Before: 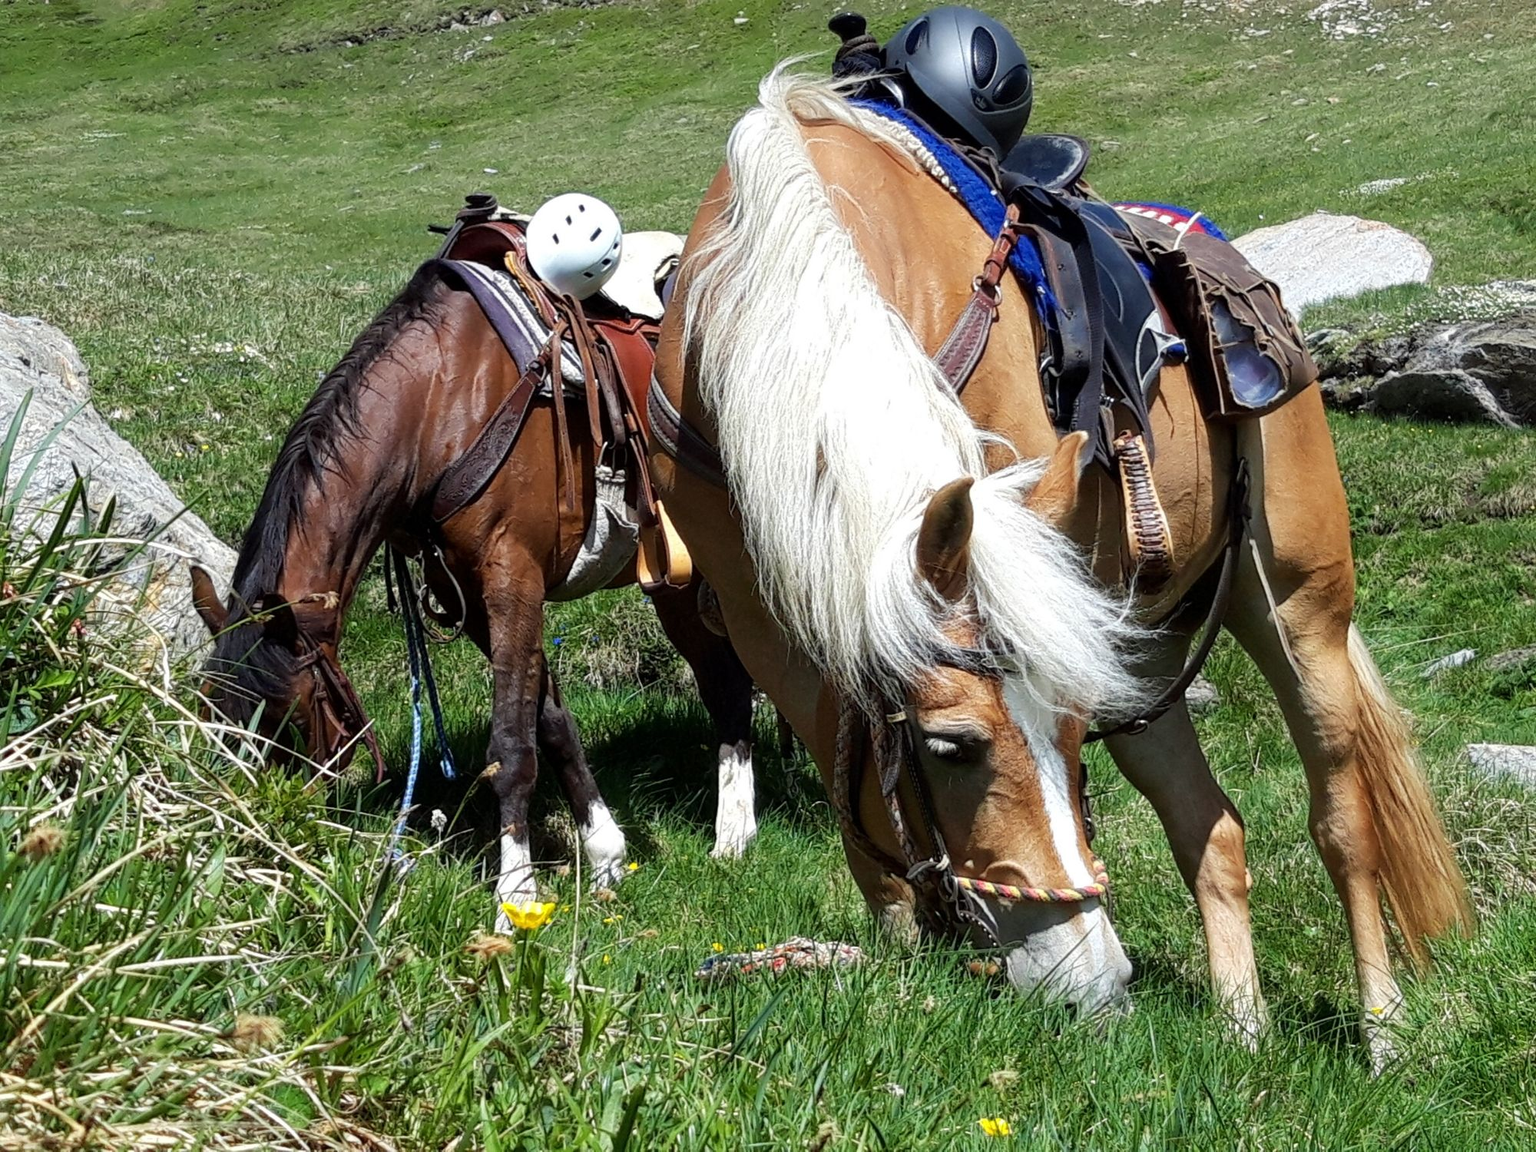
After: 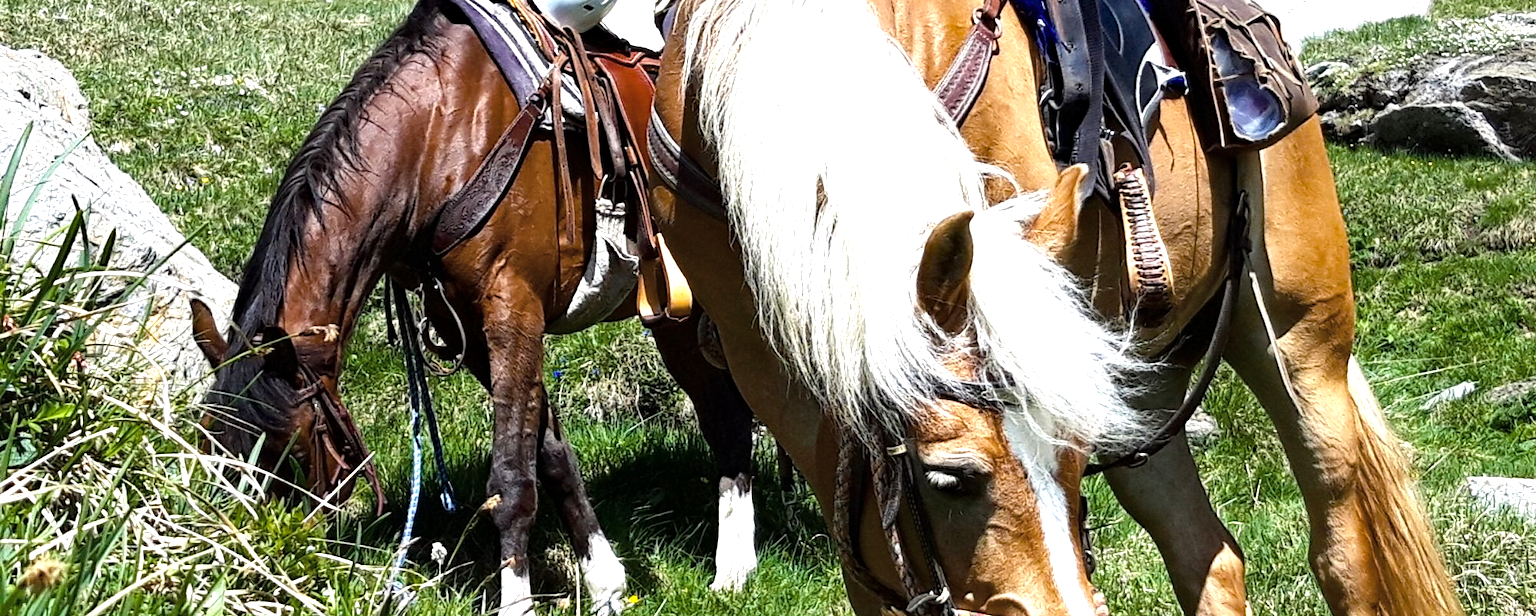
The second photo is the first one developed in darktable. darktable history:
shadows and highlights: shadows 37.04, highlights -26.89, soften with gaussian
crop and rotate: top 23.205%, bottom 23.215%
exposure: black level correction 0, exposure 1.001 EV, compensate exposure bias true, compensate highlight preservation false
color balance rgb: power › luminance -8.822%, highlights gain › chroma 0.28%, highlights gain › hue 330.86°, perceptual saturation grading › global saturation 19.506%, global vibrance 16.597%, saturation formula JzAzBz (2021)
contrast brightness saturation: contrast 0.097, saturation -0.296
haze removal: adaptive false
